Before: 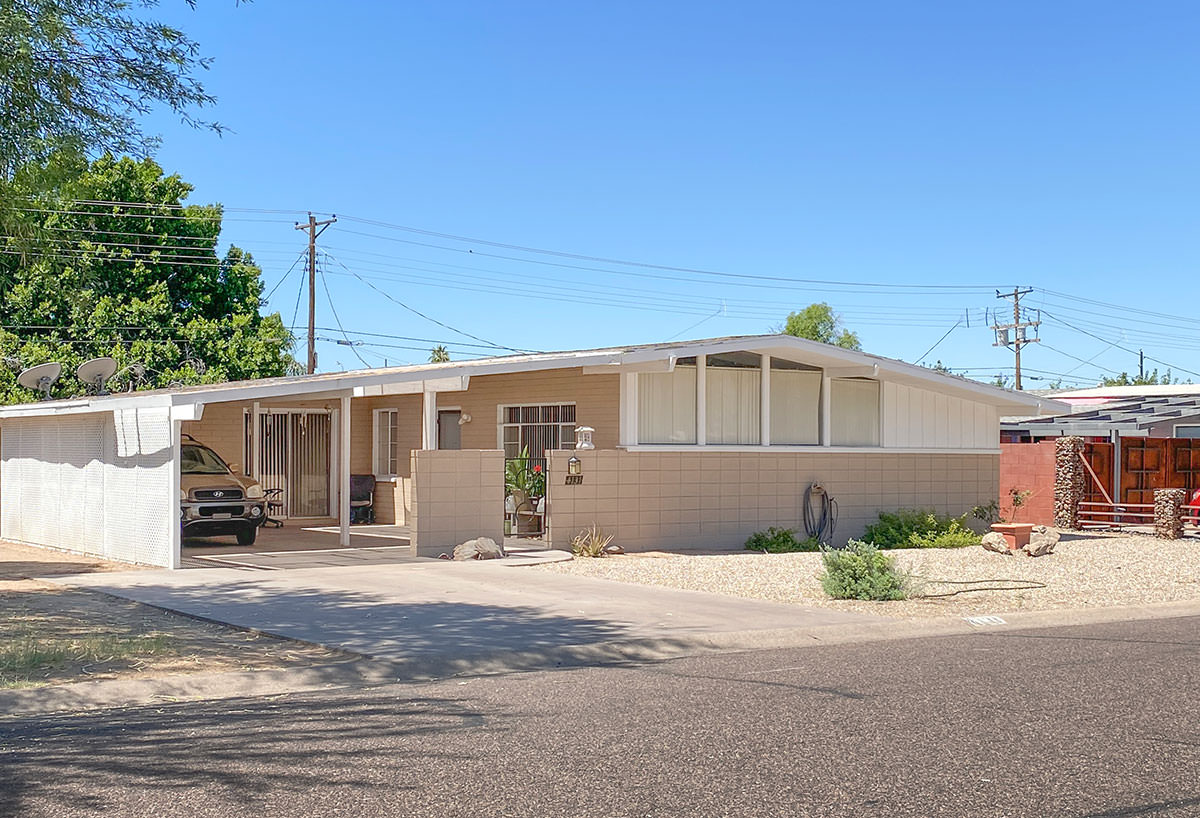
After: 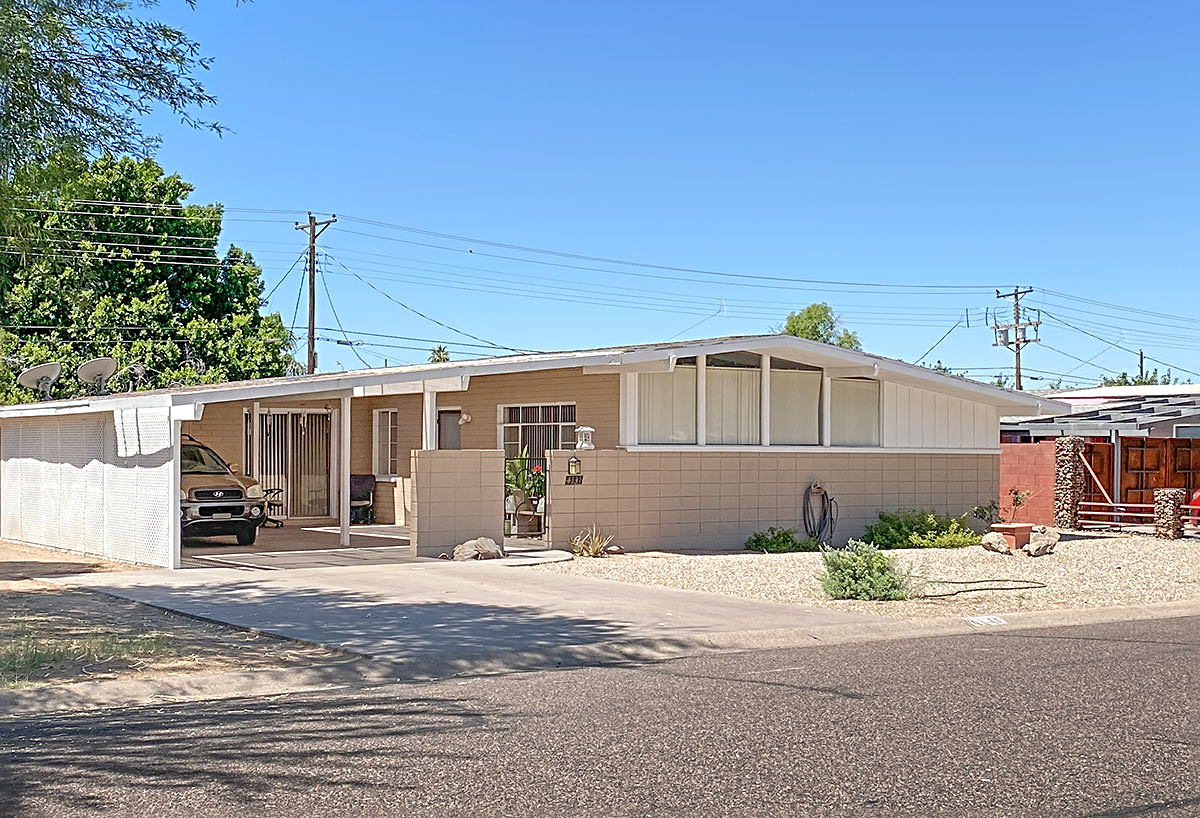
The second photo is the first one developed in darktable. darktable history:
exposure: compensate exposure bias true, compensate highlight preservation false
sharpen: radius 3.952
